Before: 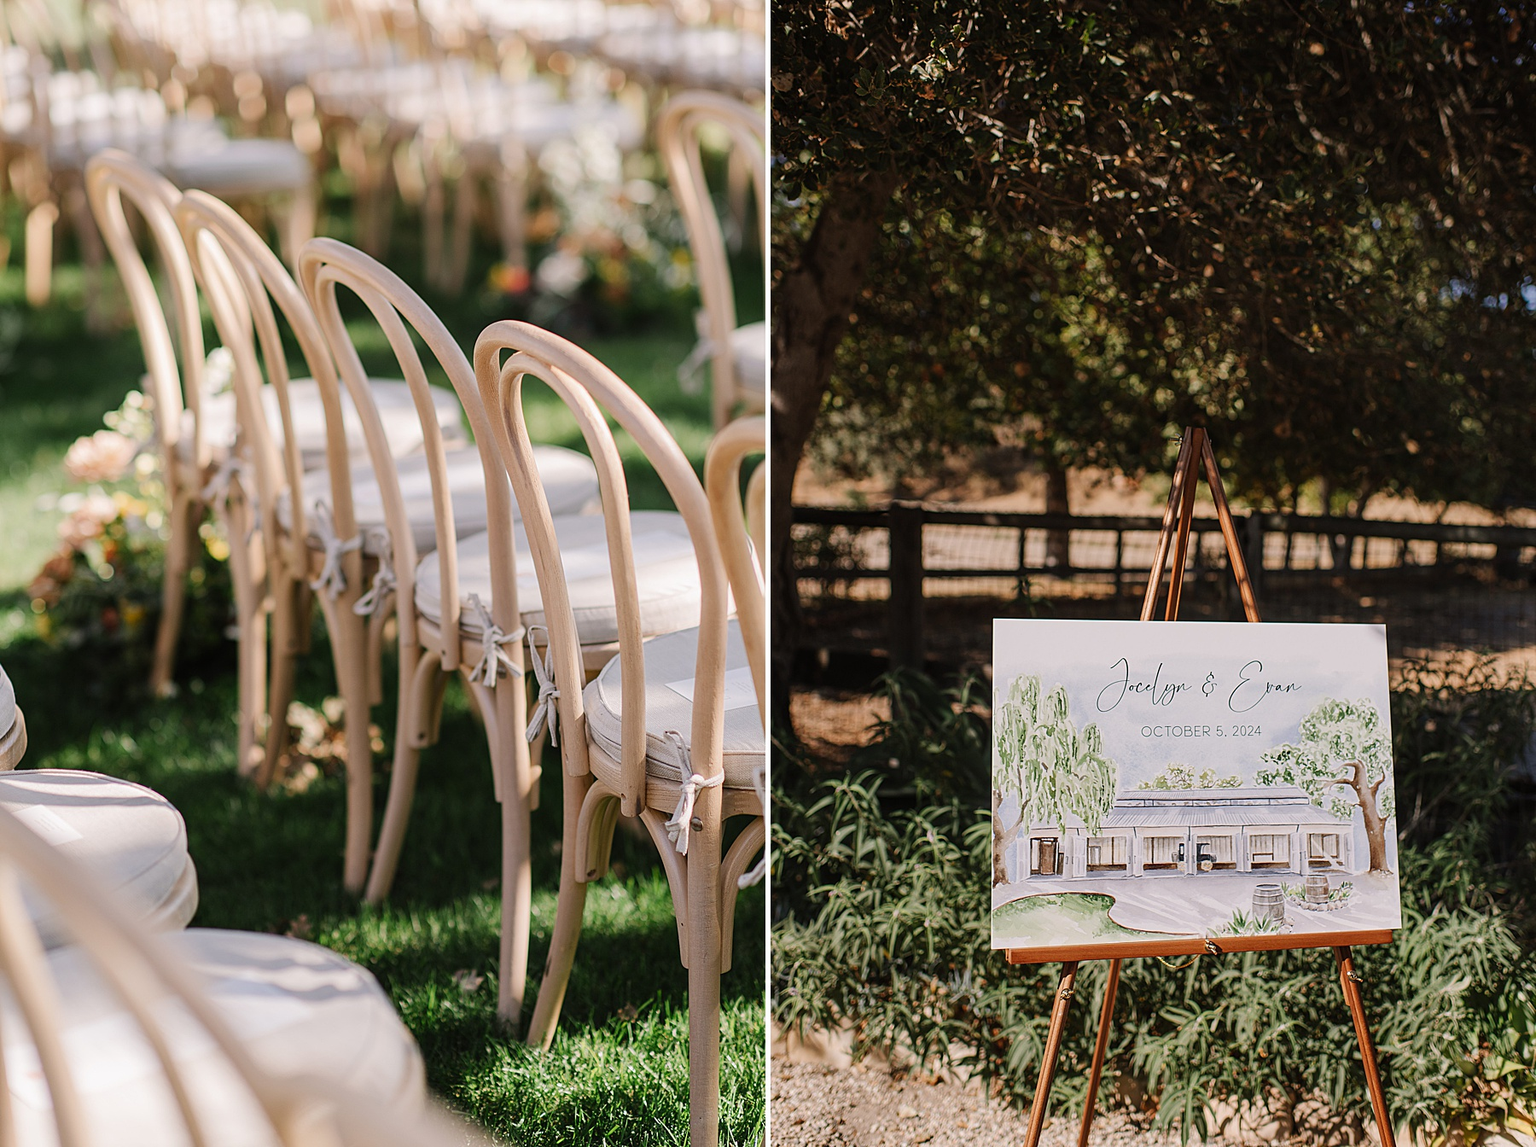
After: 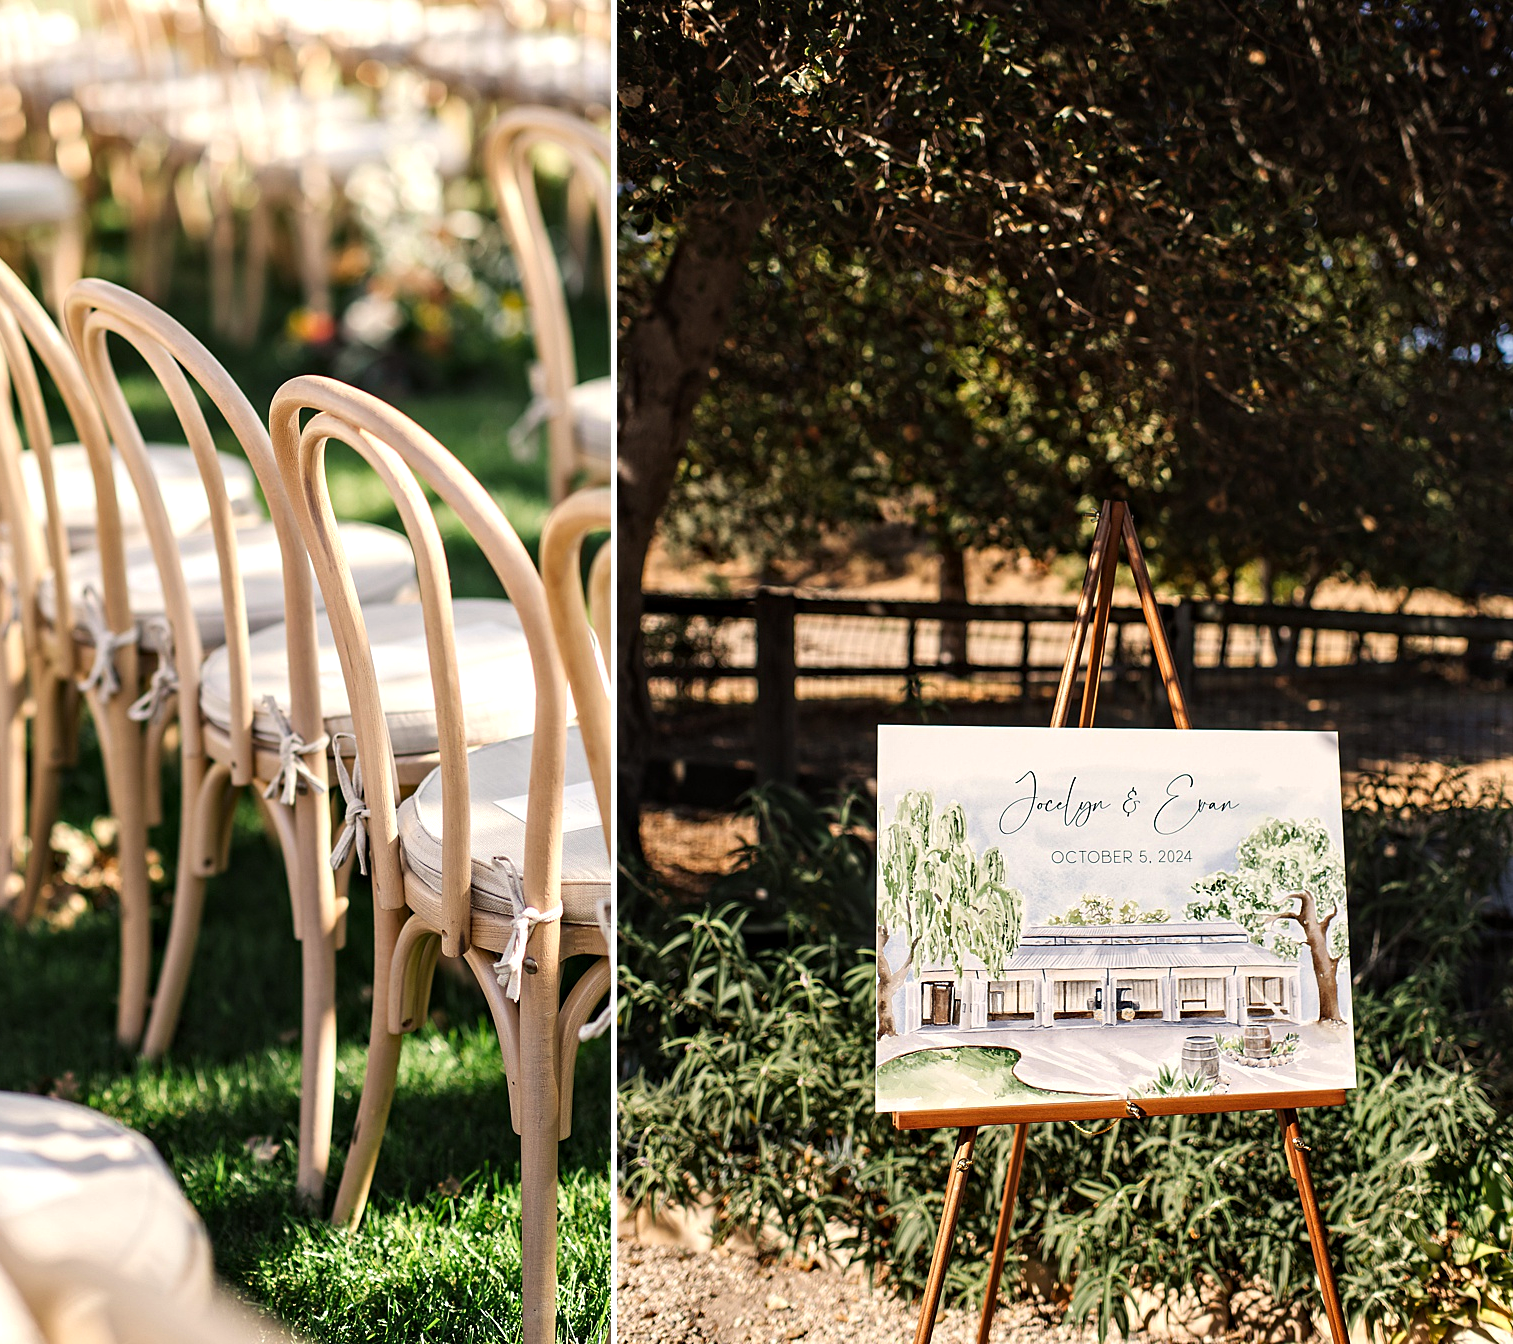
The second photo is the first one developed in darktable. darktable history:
color zones: mix 25.91%
color balance rgb: shadows lift › chroma 1.738%, shadows lift › hue 265.46°, highlights gain › luminance 6.549%, highlights gain › chroma 2.557%, highlights gain › hue 91.24°, linear chroma grading › mid-tones 7.28%, perceptual saturation grading › global saturation 0.7%, perceptual brilliance grading › highlights 11.416%, global vibrance 20%
crop: left 15.893%
contrast equalizer: y [[0.5, 0.5, 0.544, 0.569, 0.5, 0.5], [0.5 ×6], [0.5 ×6], [0 ×6], [0 ×6]]
